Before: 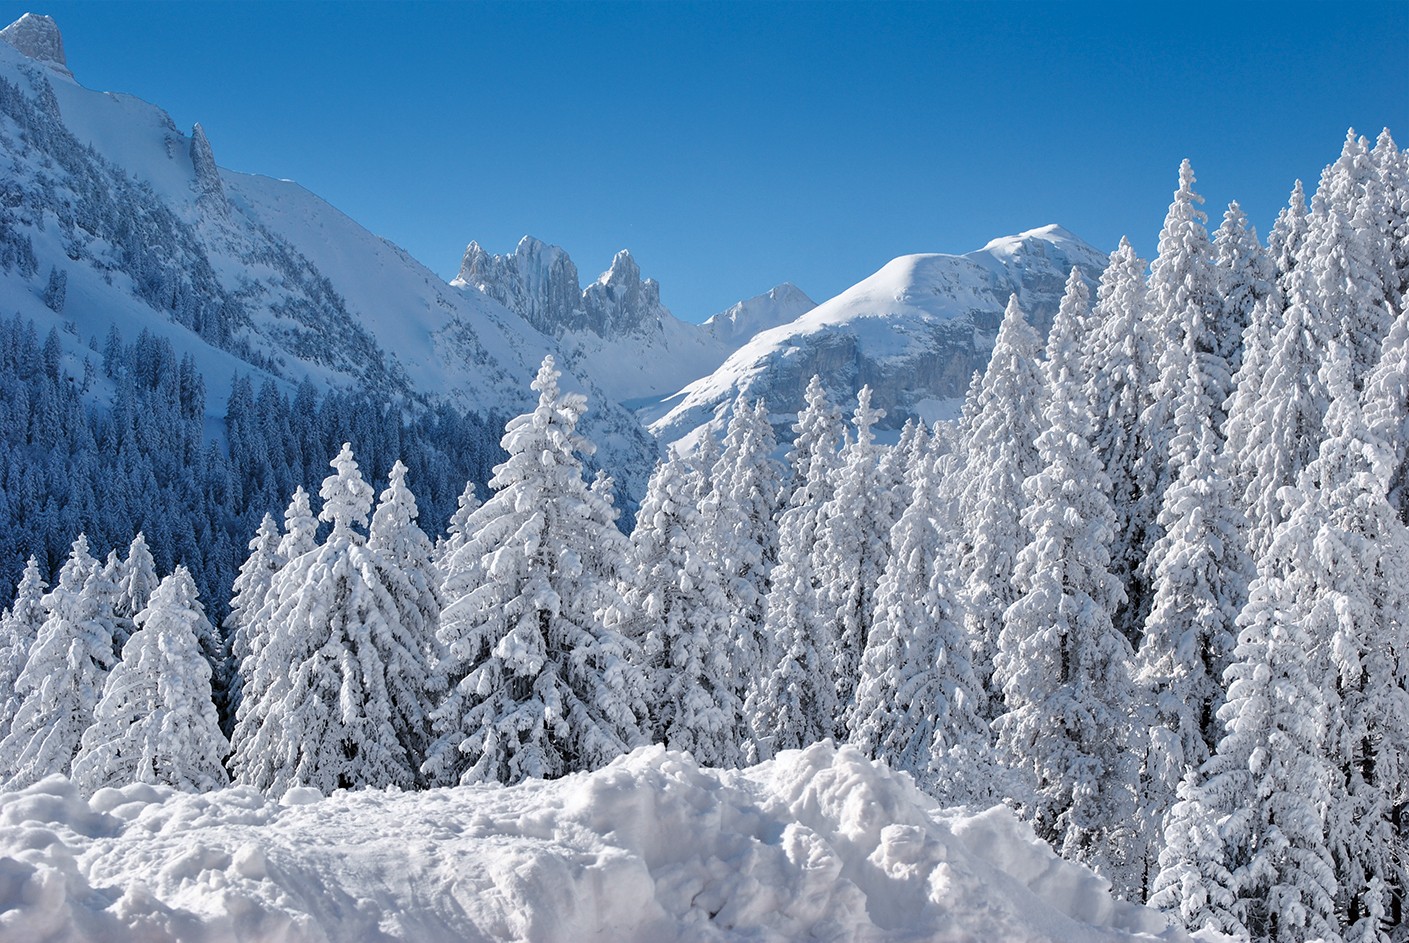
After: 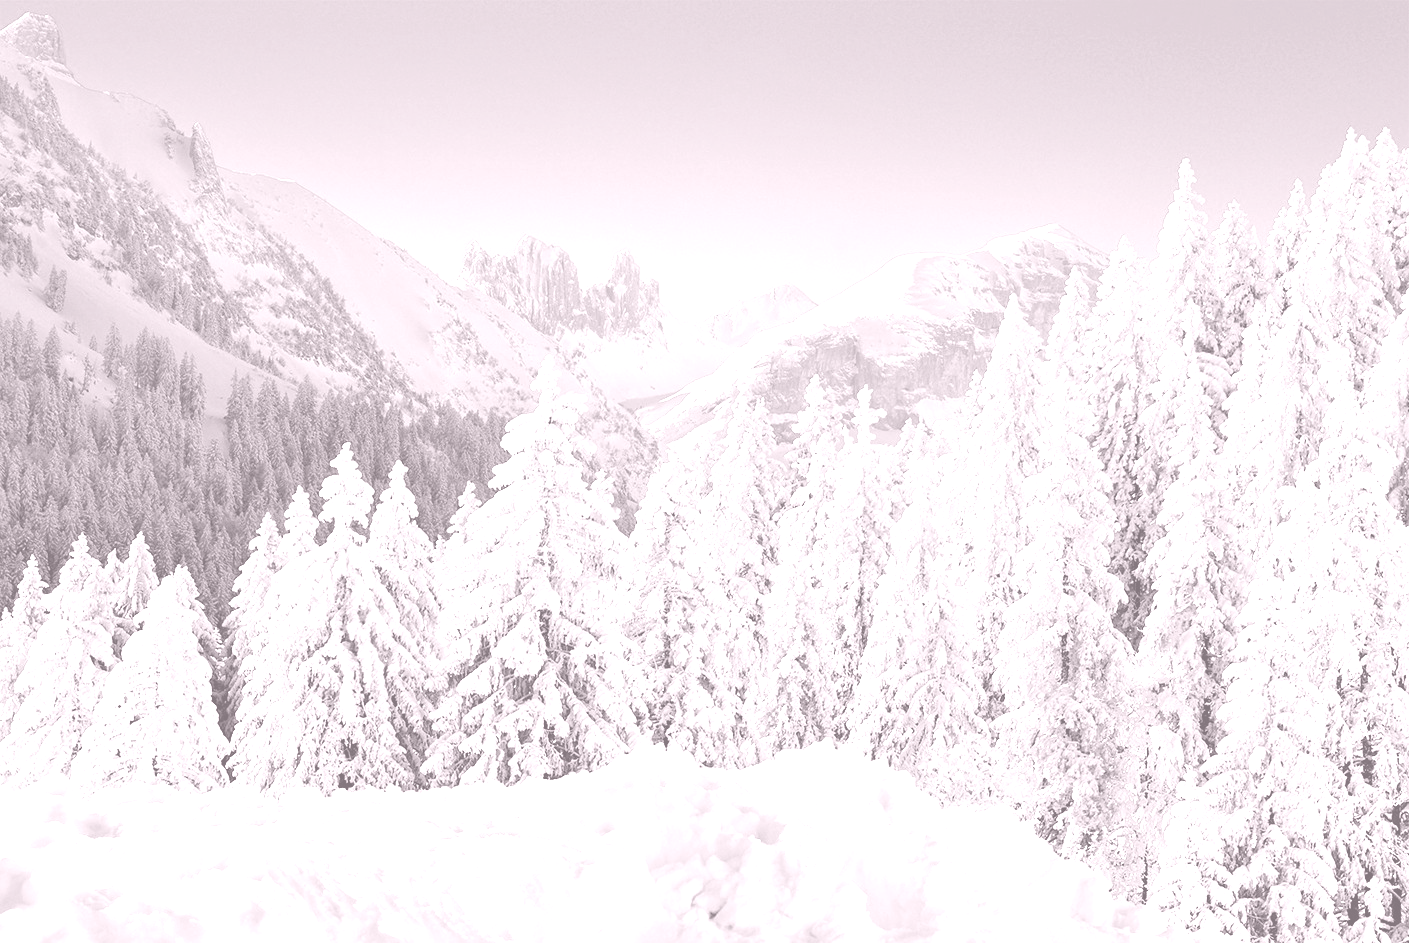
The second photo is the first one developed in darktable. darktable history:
colorize: hue 25.2°, saturation 83%, source mix 82%, lightness 79%, version 1
contrast brightness saturation: saturation -0.05
